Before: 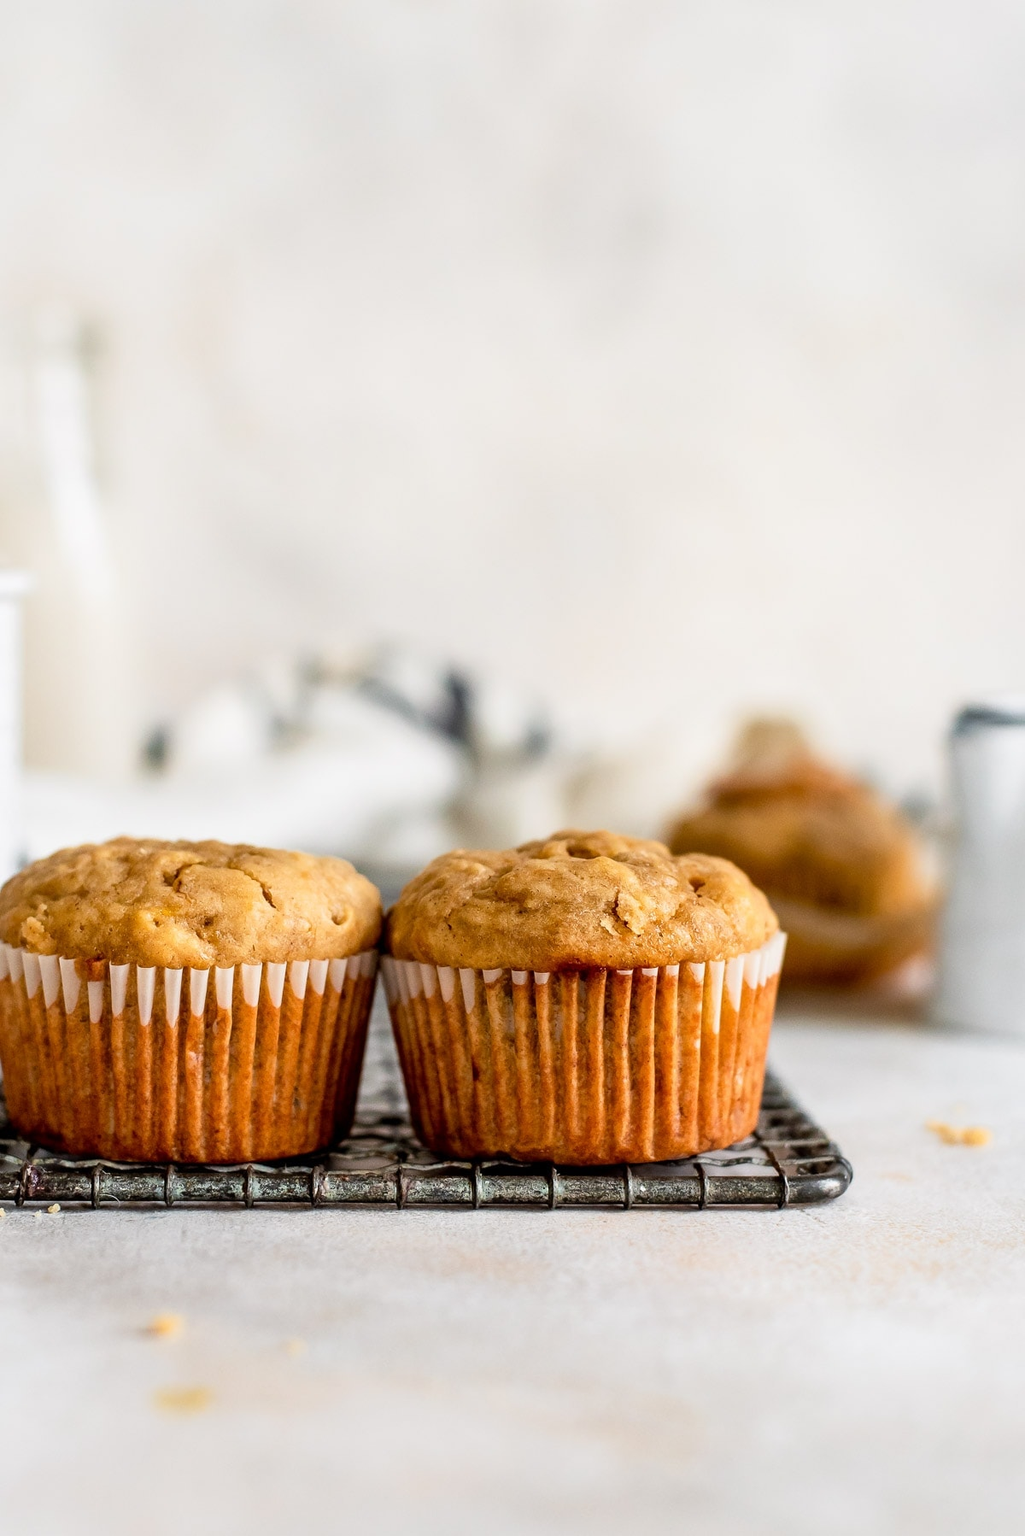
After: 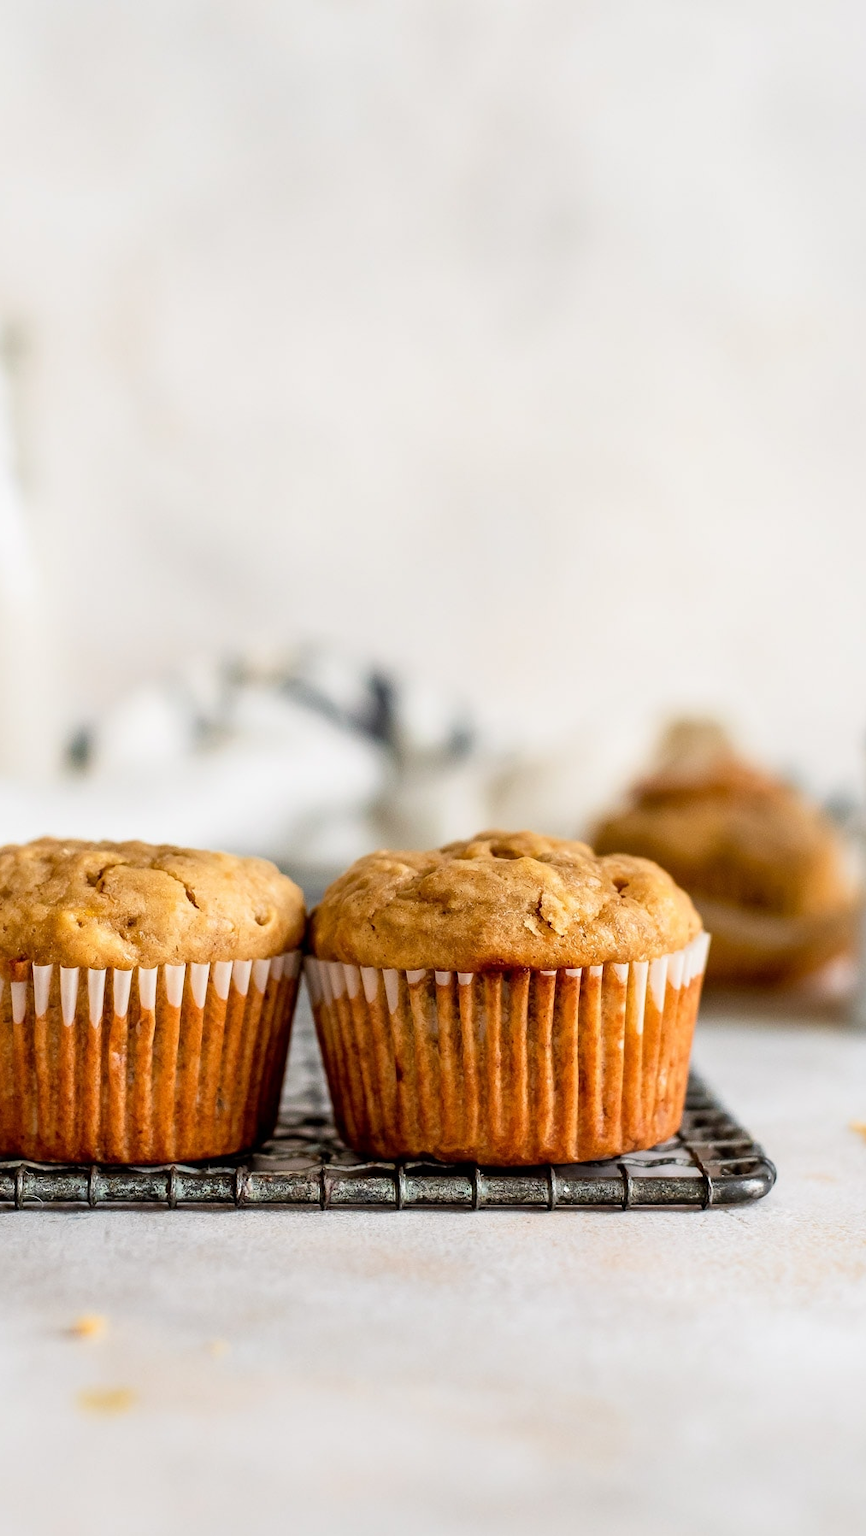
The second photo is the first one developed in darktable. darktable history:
crop: left 7.564%, right 7.85%
